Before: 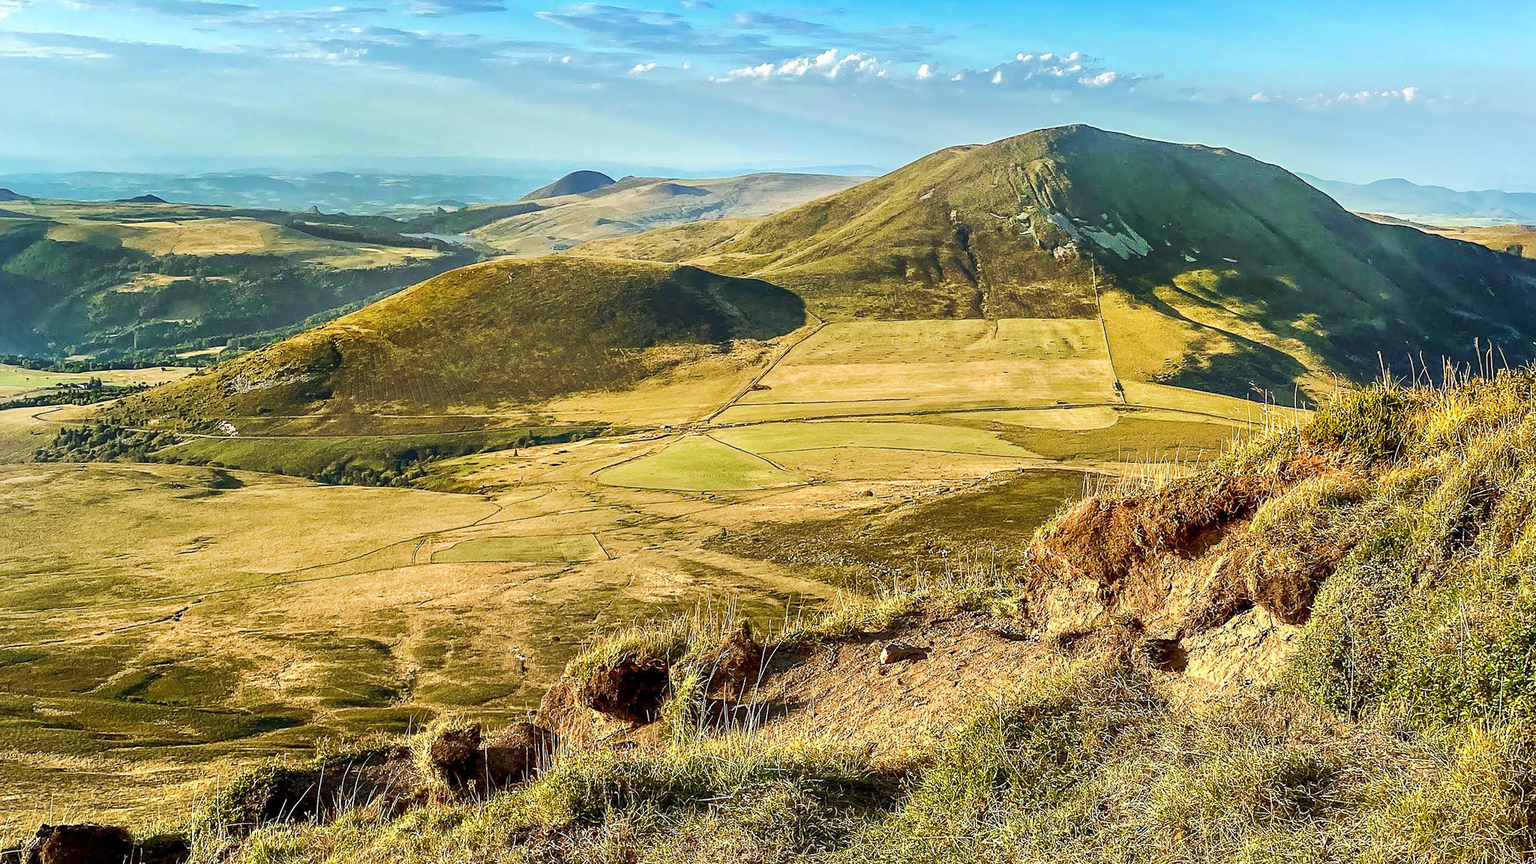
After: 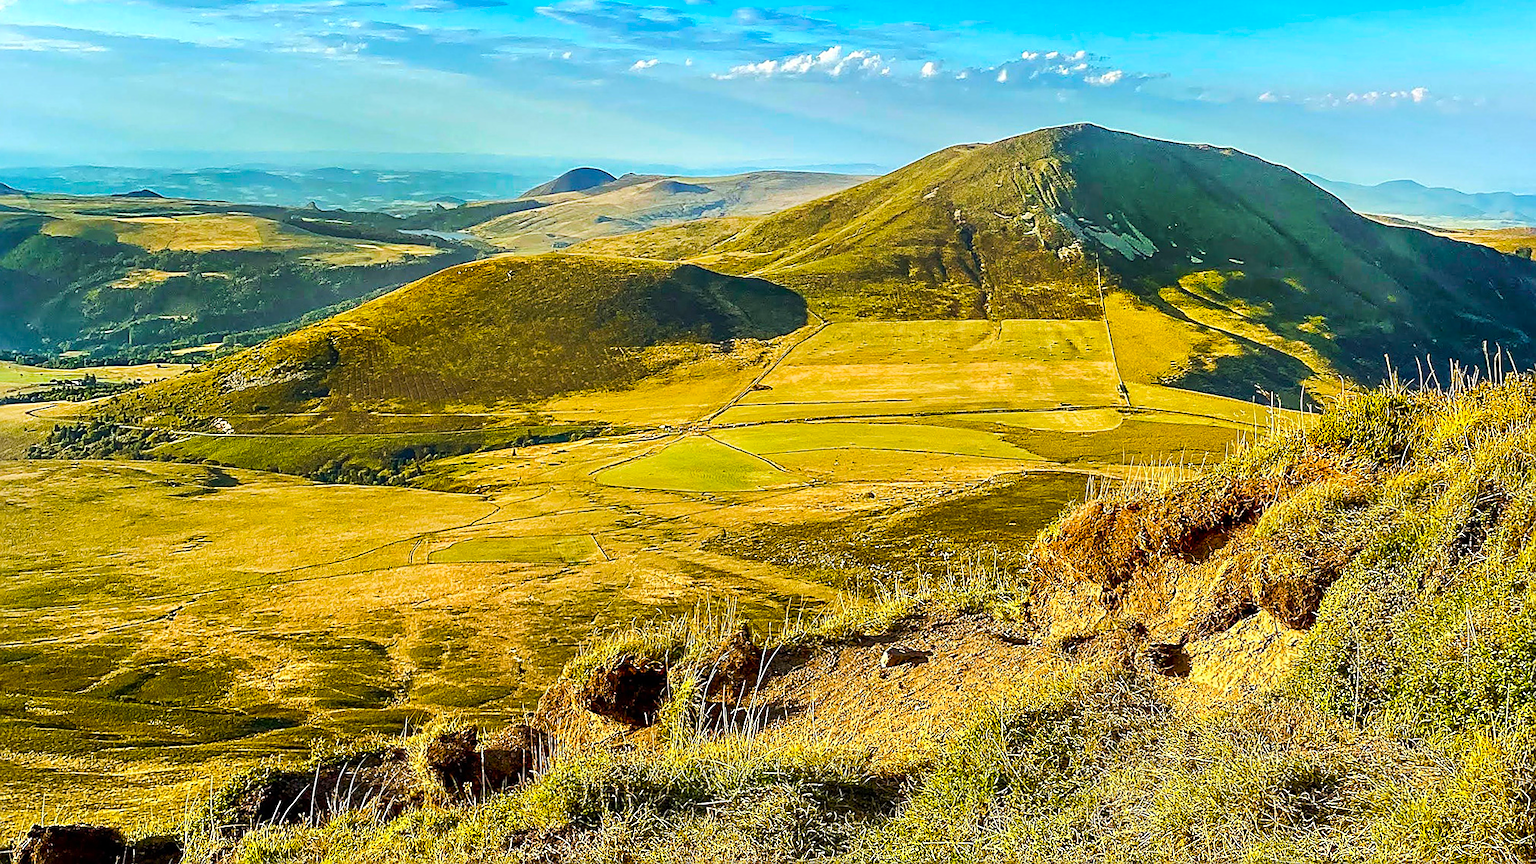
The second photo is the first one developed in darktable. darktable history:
color balance rgb: linear chroma grading › global chroma 8.818%, perceptual saturation grading › global saturation 19.832%, global vibrance 24.729%
crop and rotate: angle -0.308°
sharpen: on, module defaults
